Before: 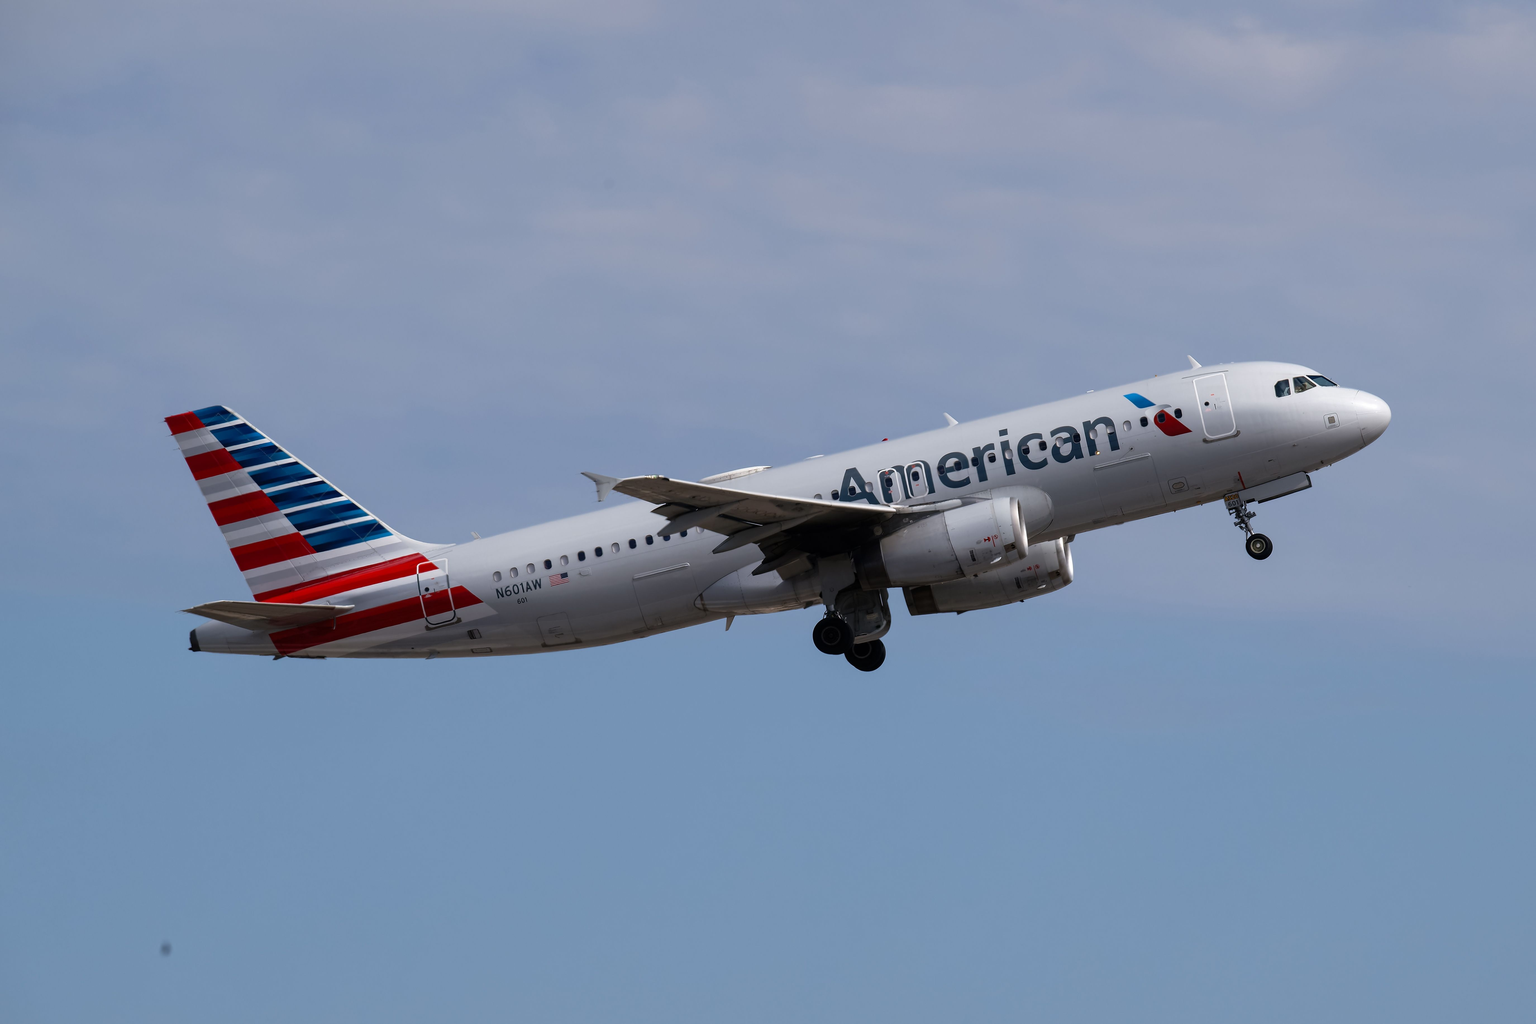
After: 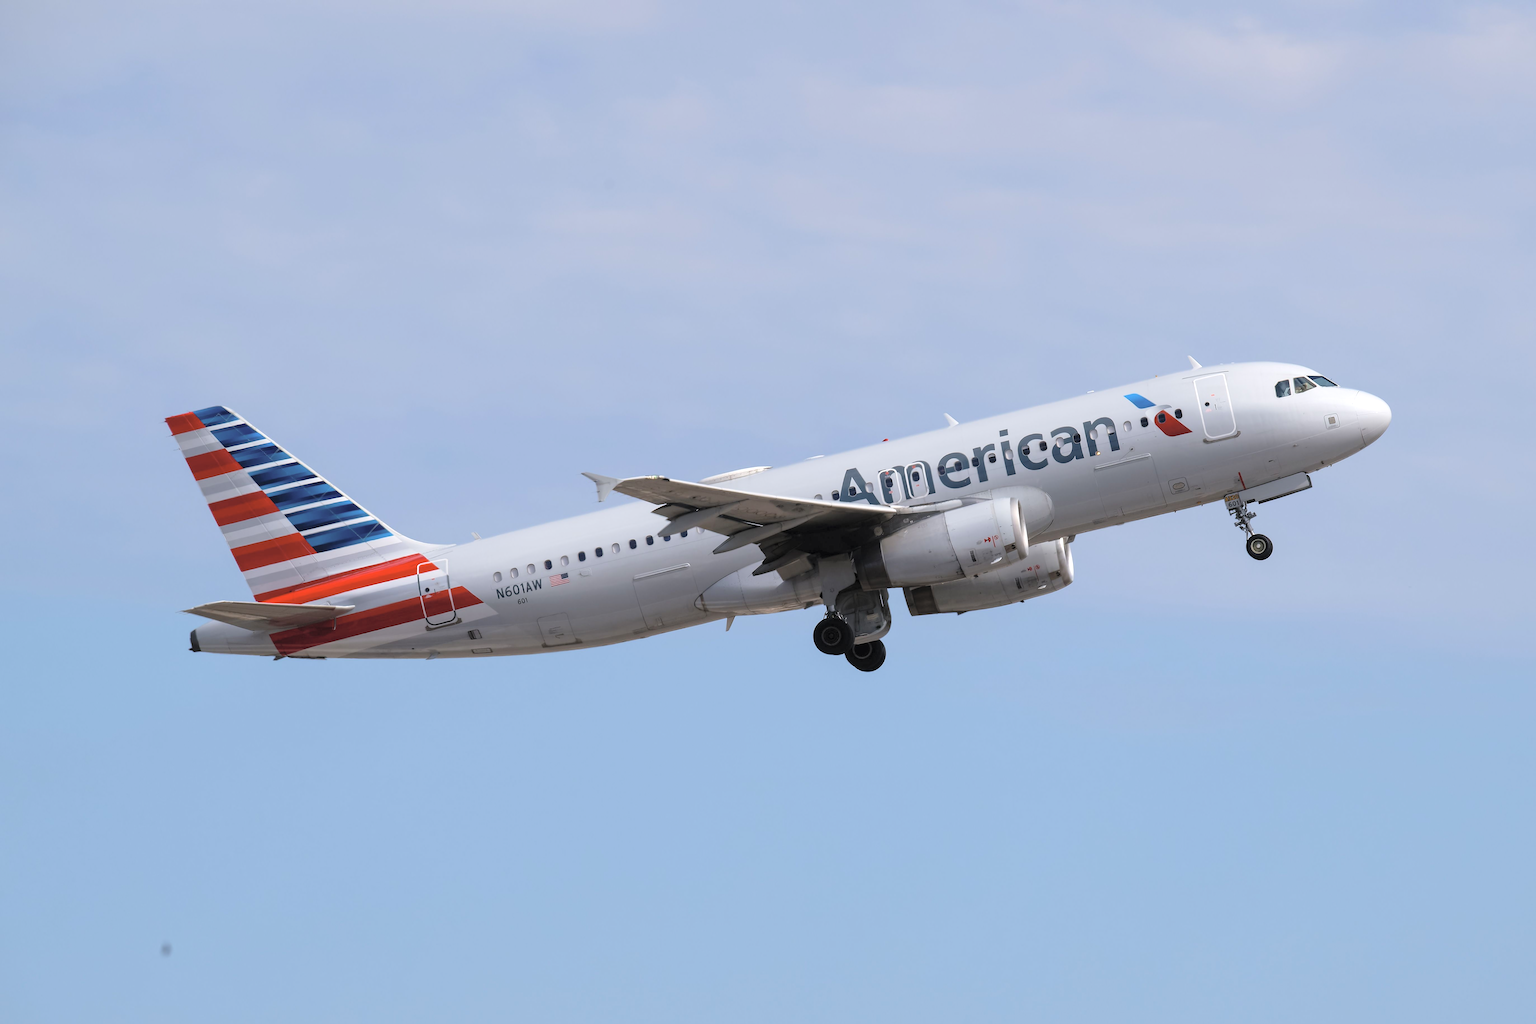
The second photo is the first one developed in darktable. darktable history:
exposure: exposure 0.239 EV, compensate exposure bias true, compensate highlight preservation false
contrast brightness saturation: brightness 0.272
